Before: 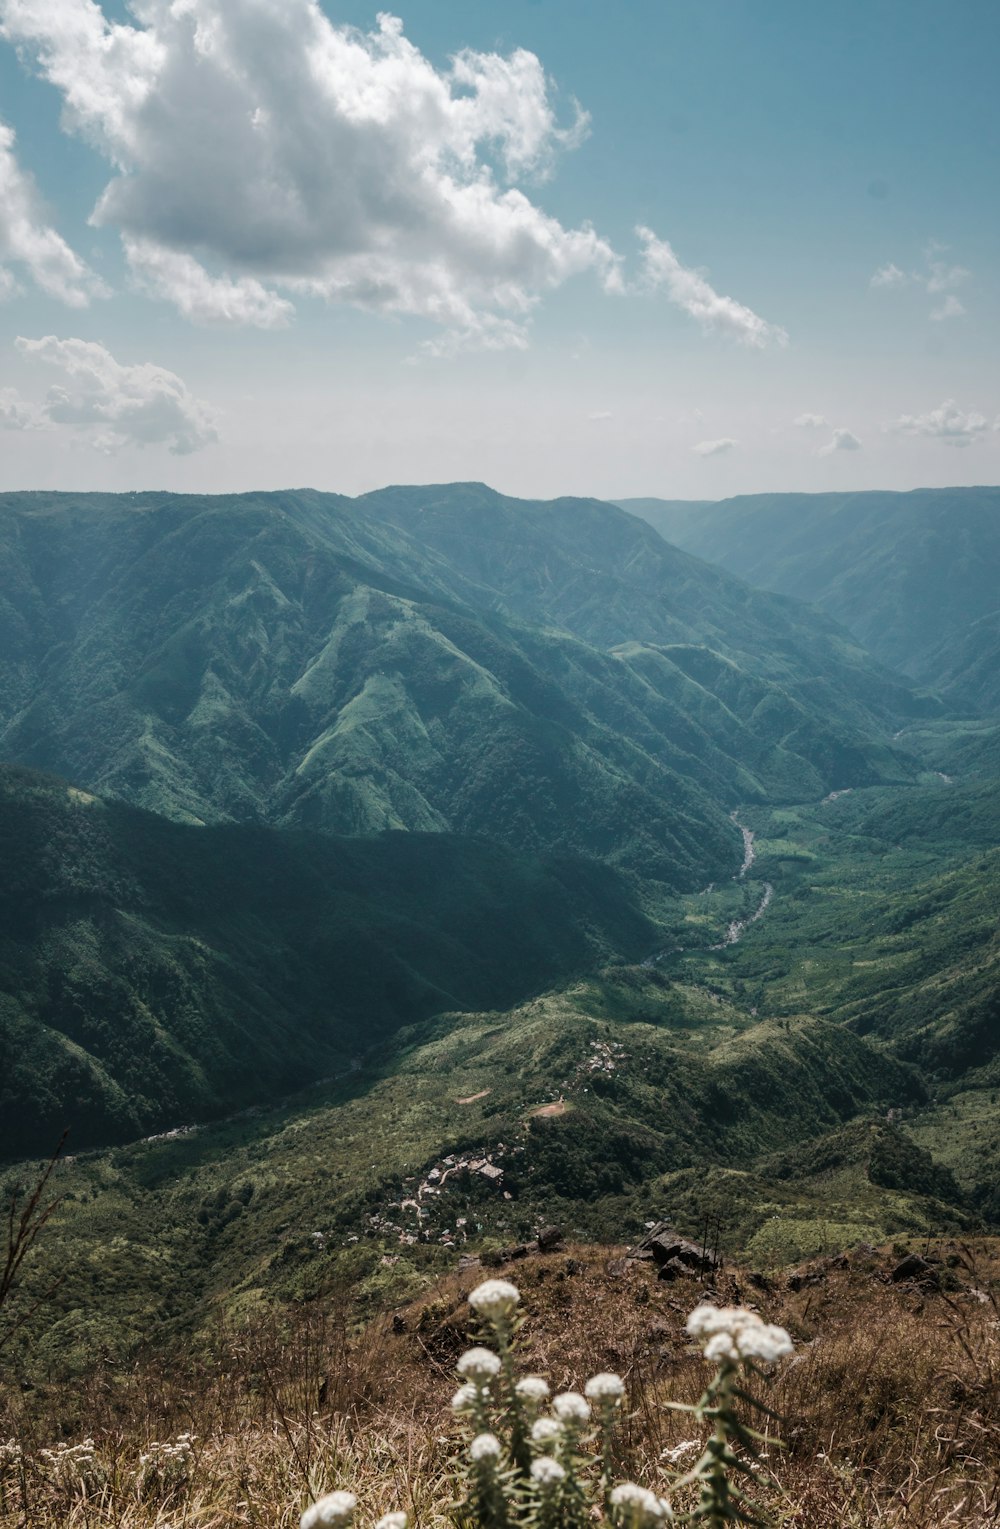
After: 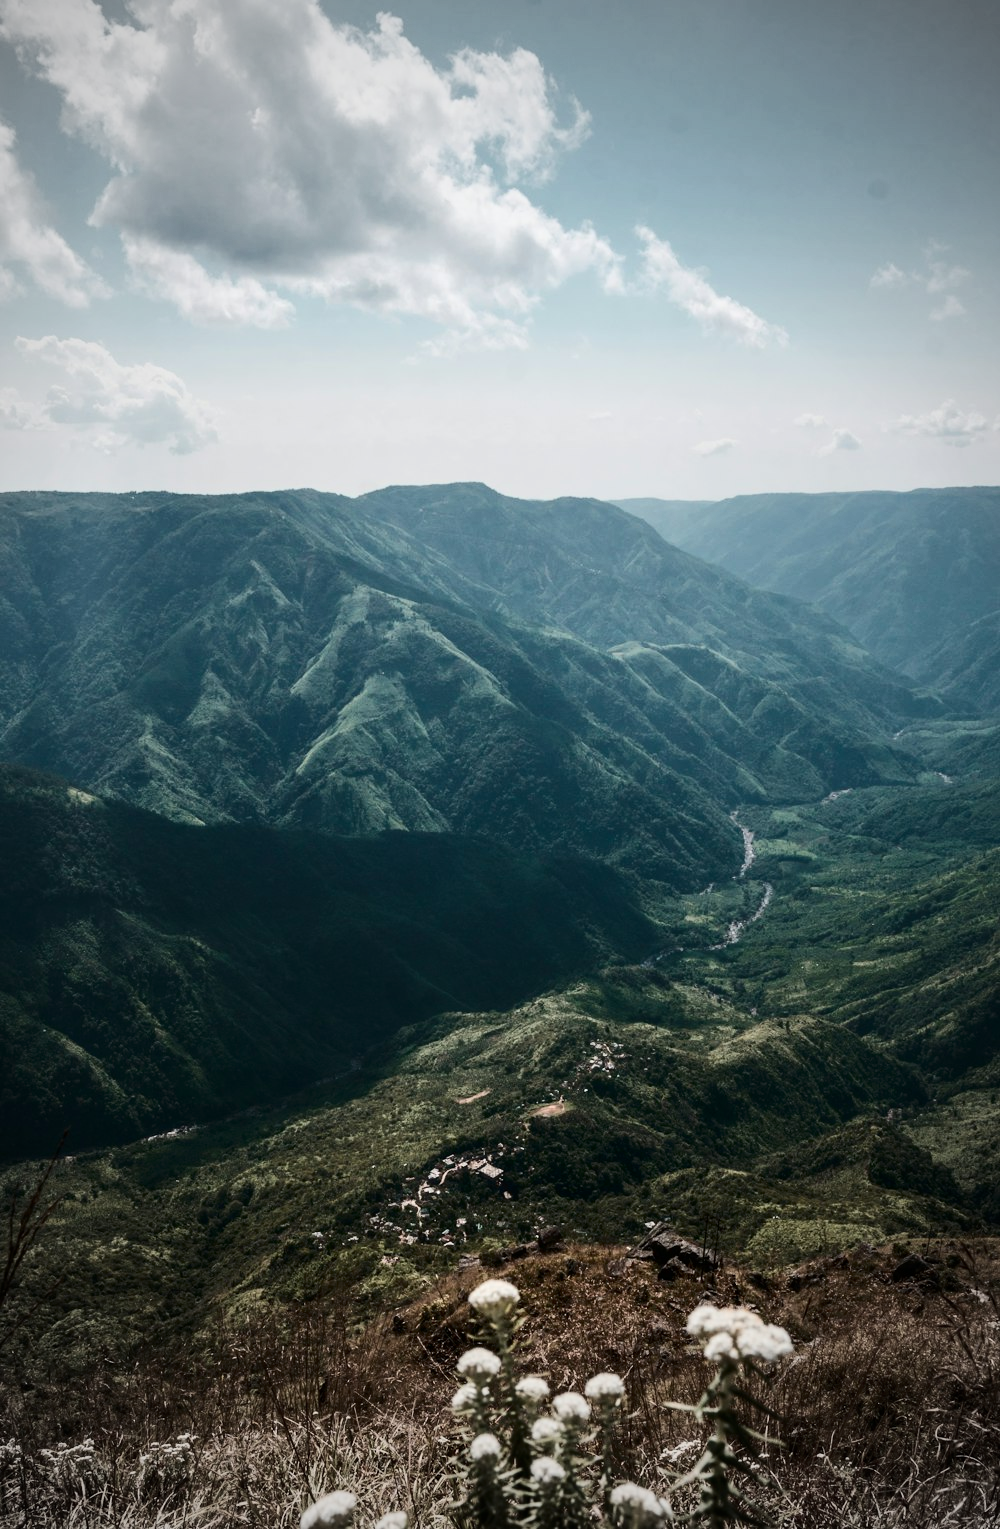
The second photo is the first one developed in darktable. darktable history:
contrast brightness saturation: contrast 0.28
vignetting: fall-off start 67.15%, brightness -0.442, saturation -0.691, width/height ratio 1.011, unbound false
